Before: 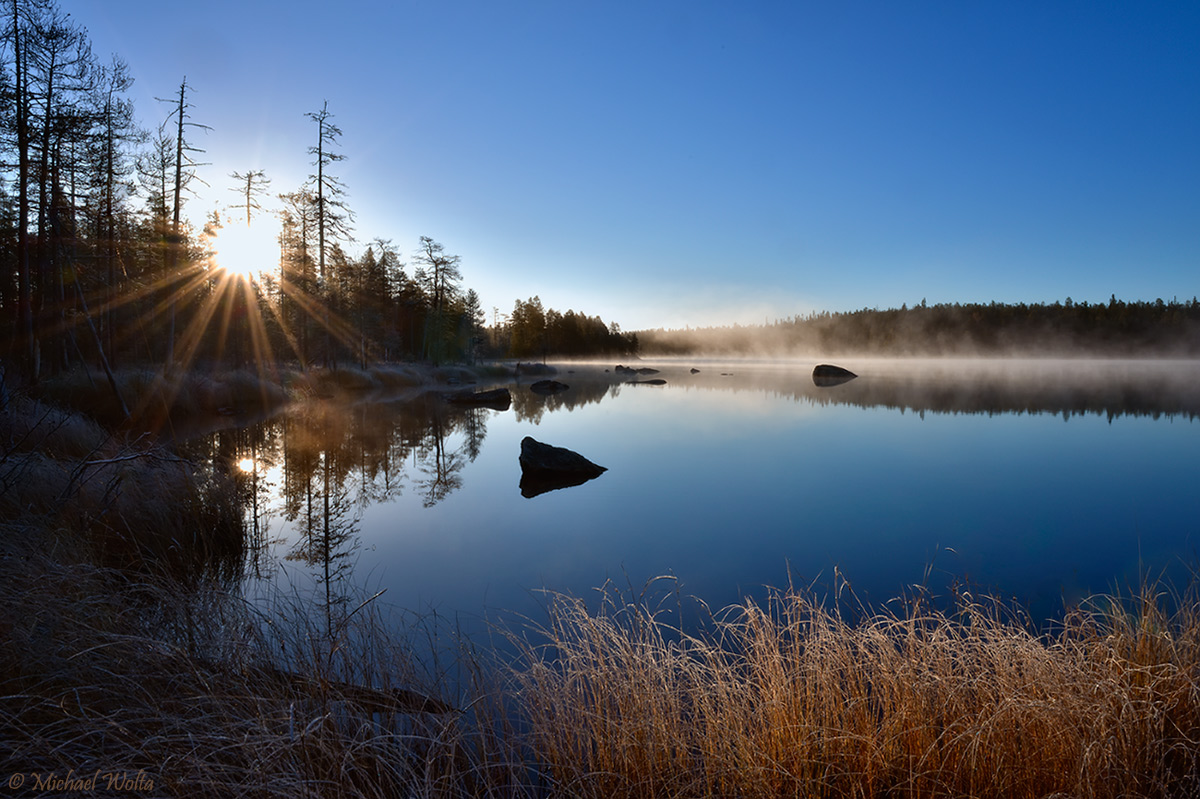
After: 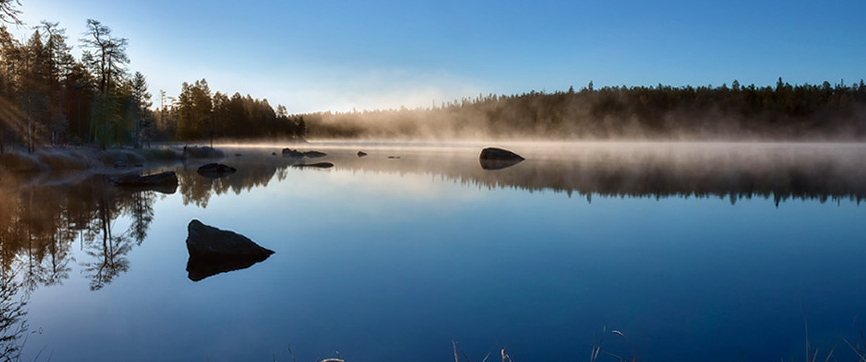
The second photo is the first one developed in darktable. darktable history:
crop and rotate: left 27.767%, top 27.16%, bottom 27.419%
velvia: on, module defaults
local contrast: detail 130%
